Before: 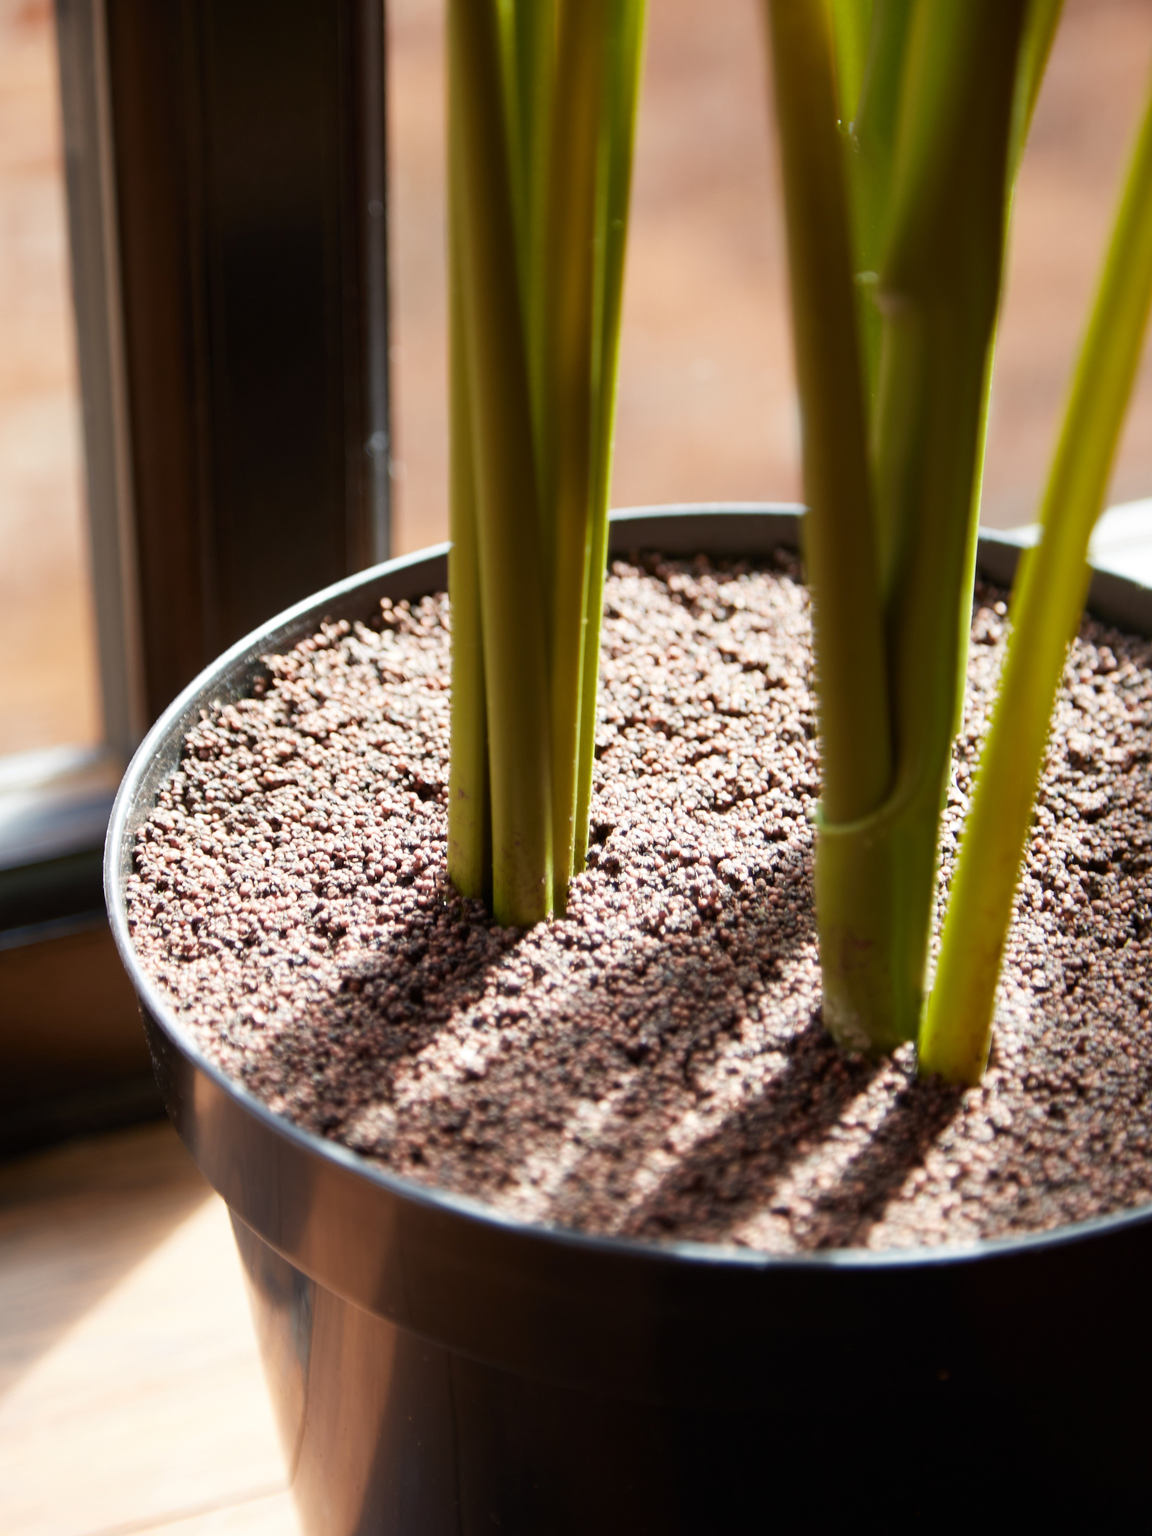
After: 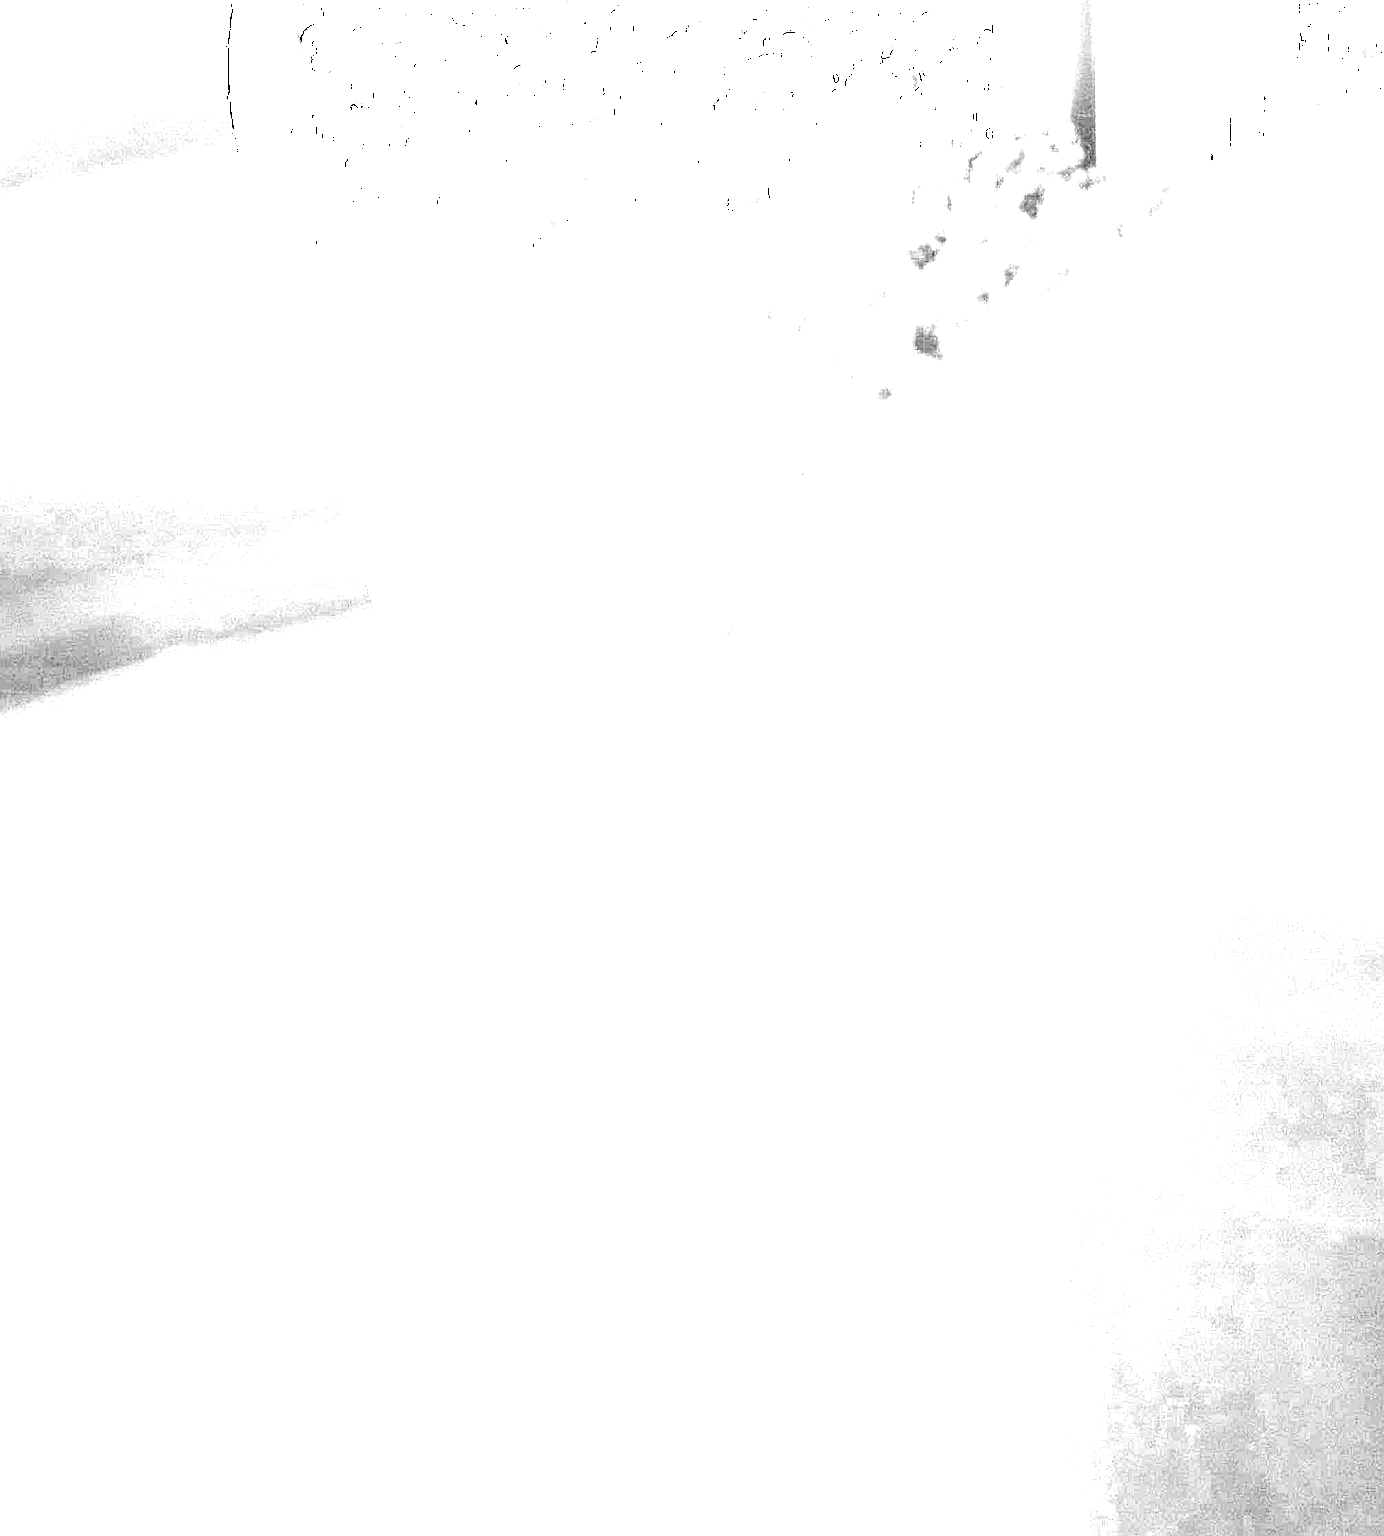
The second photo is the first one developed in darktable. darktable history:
crop and rotate: top 54.898%, right 45.928%, bottom 0.119%
tone equalizer: on, module defaults
exposure: exposure 7.945 EV, compensate highlight preservation false
color zones: curves: ch0 [(0, 0.613) (0.01, 0.613) (0.245, 0.448) (0.498, 0.529) (0.642, 0.665) (0.879, 0.777) (0.99, 0.613)]; ch1 [(0, 0) (0.143, 0) (0.286, 0) (0.429, 0) (0.571, 0) (0.714, 0) (0.857, 0)]
color balance rgb: shadows lift › chroma 2.02%, shadows lift › hue 248.18°, highlights gain › chroma 2.99%, highlights gain › hue 76.92°, perceptual saturation grading › global saturation 31.061%, global vibrance 25.682%, contrast 6.862%
sharpen: on, module defaults
